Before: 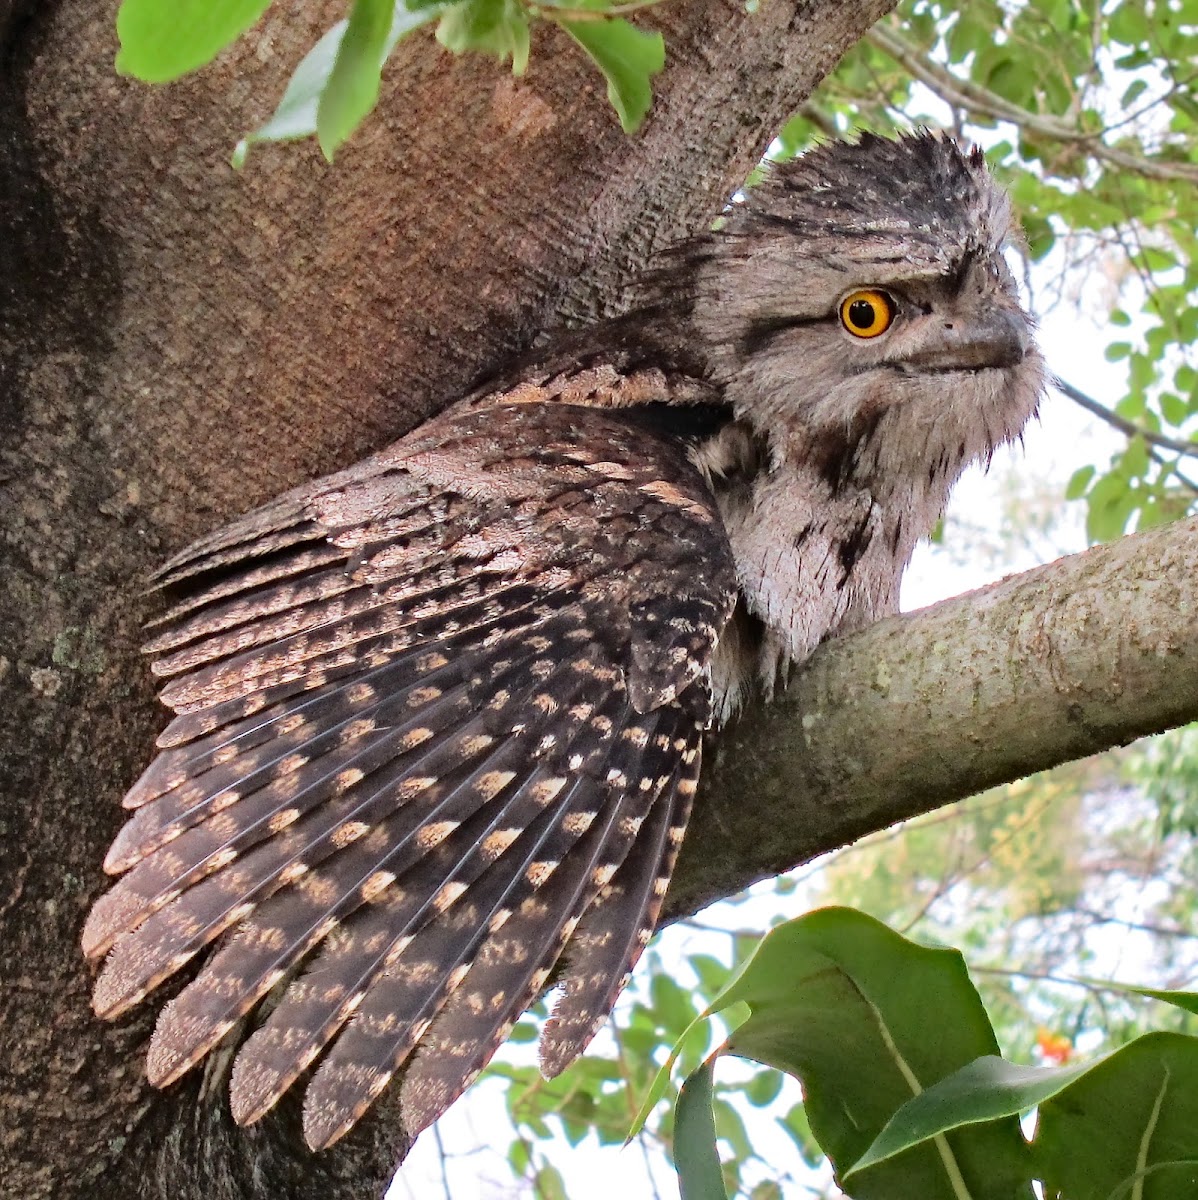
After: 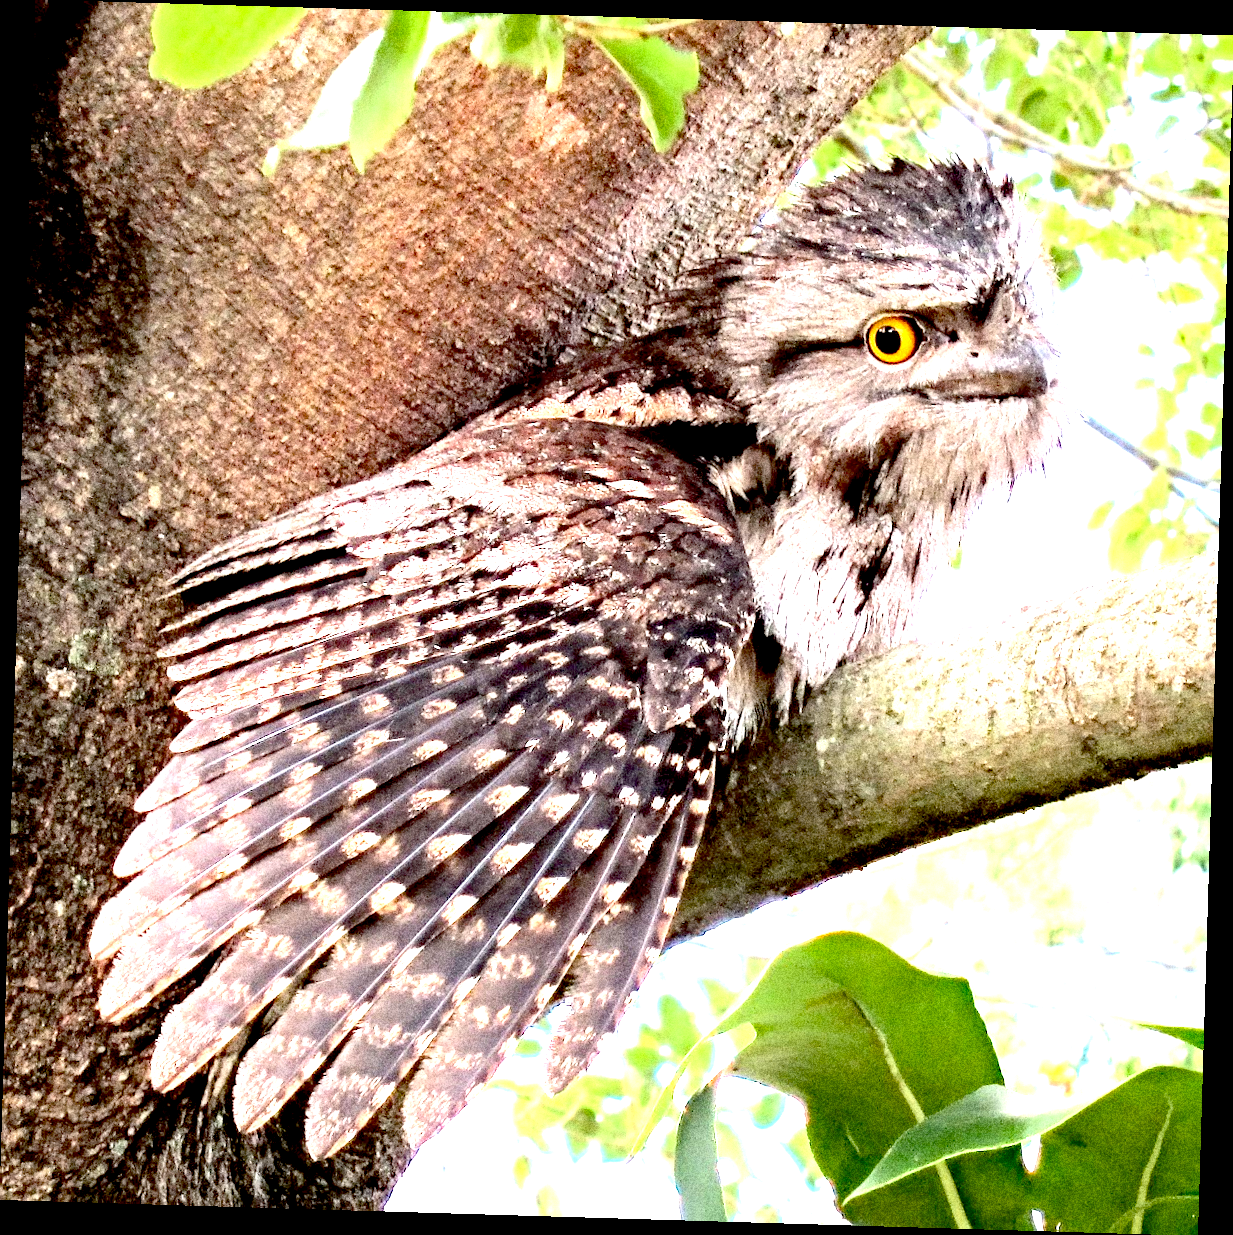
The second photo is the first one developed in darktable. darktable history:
rotate and perspective: rotation 1.72°, automatic cropping off
grain: coarseness 14.49 ISO, strength 48.04%, mid-tones bias 35%
exposure: black level correction 0.016, exposure 1.774 EV, compensate highlight preservation false
